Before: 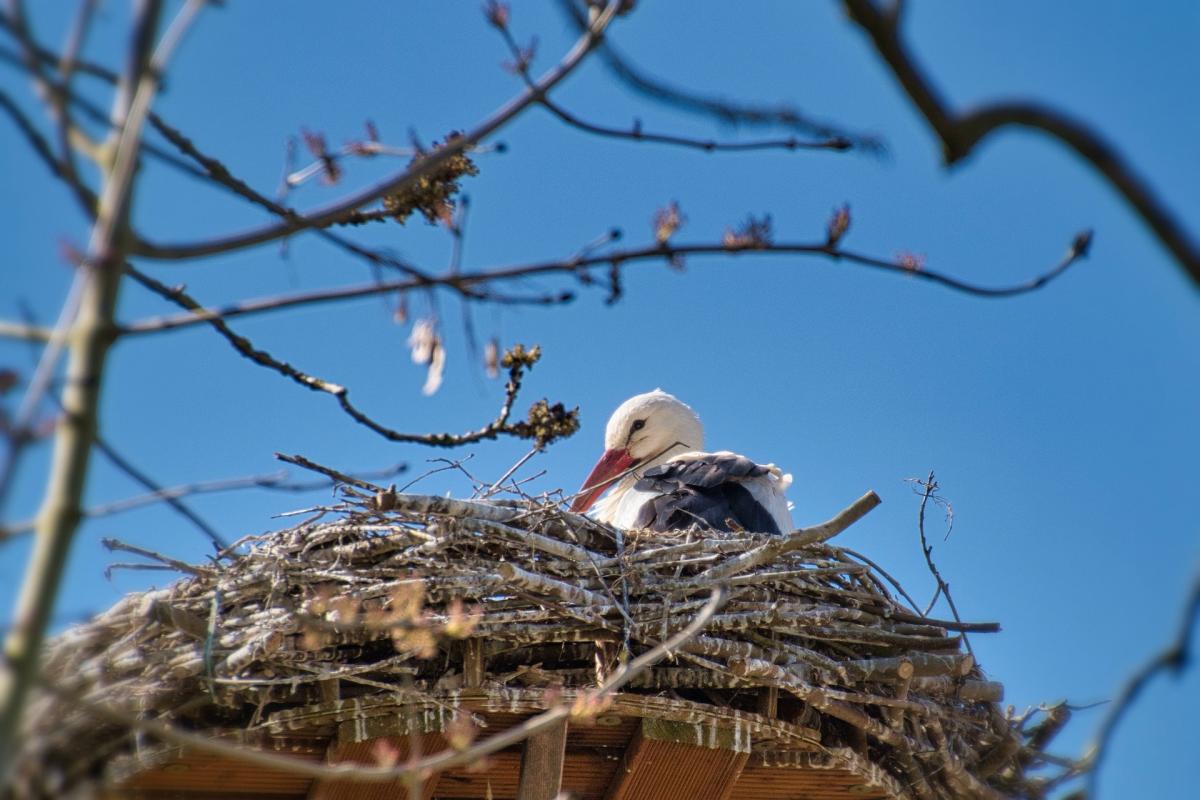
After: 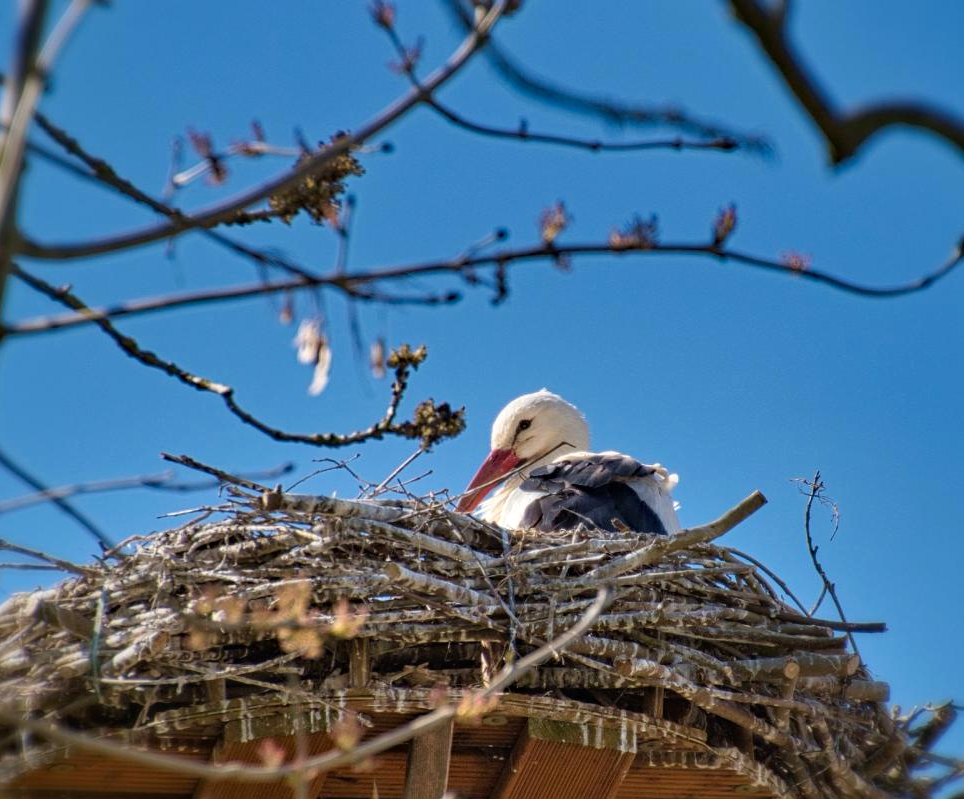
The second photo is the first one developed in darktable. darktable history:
crop and rotate: left 9.529%, right 10.112%
haze removal: compatibility mode true, adaptive false
